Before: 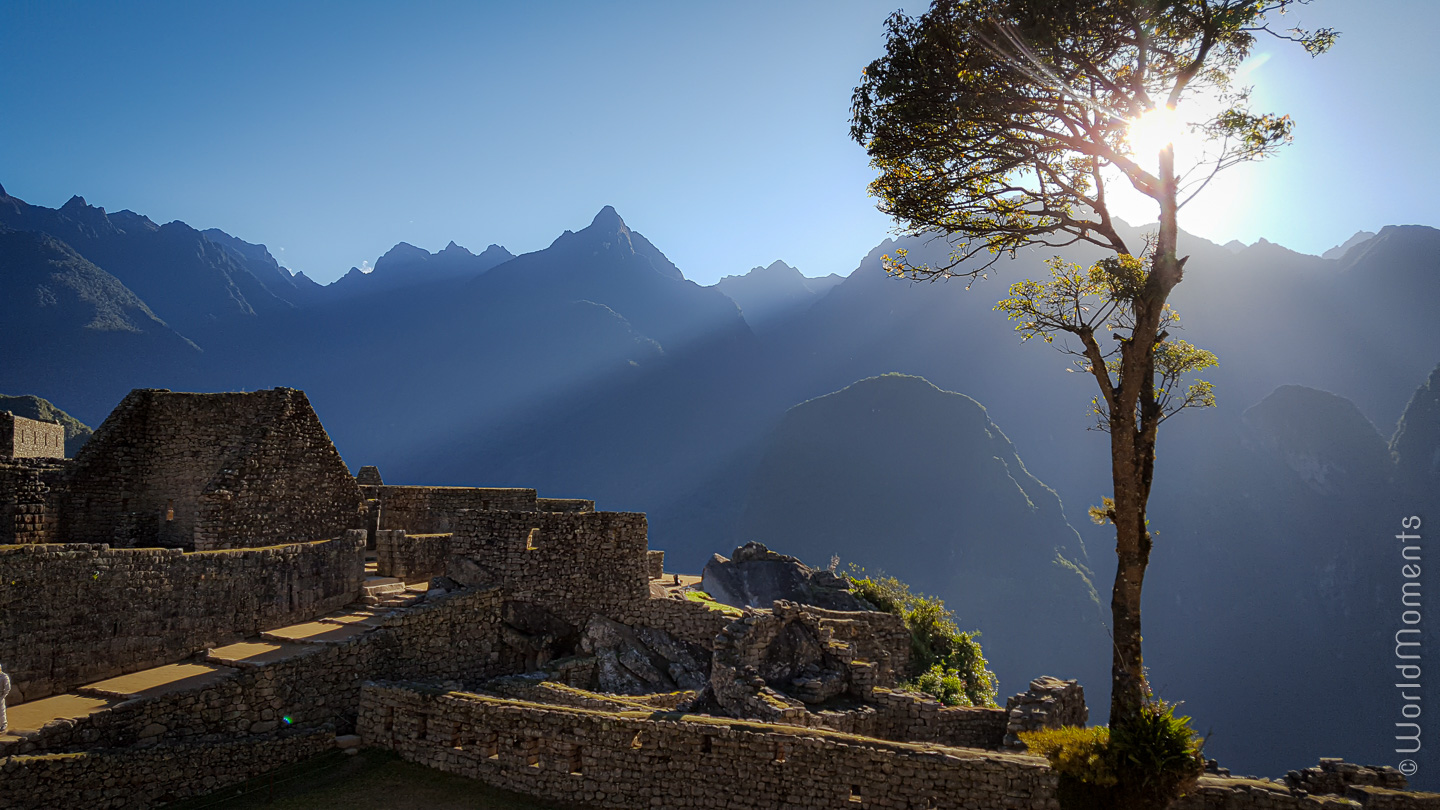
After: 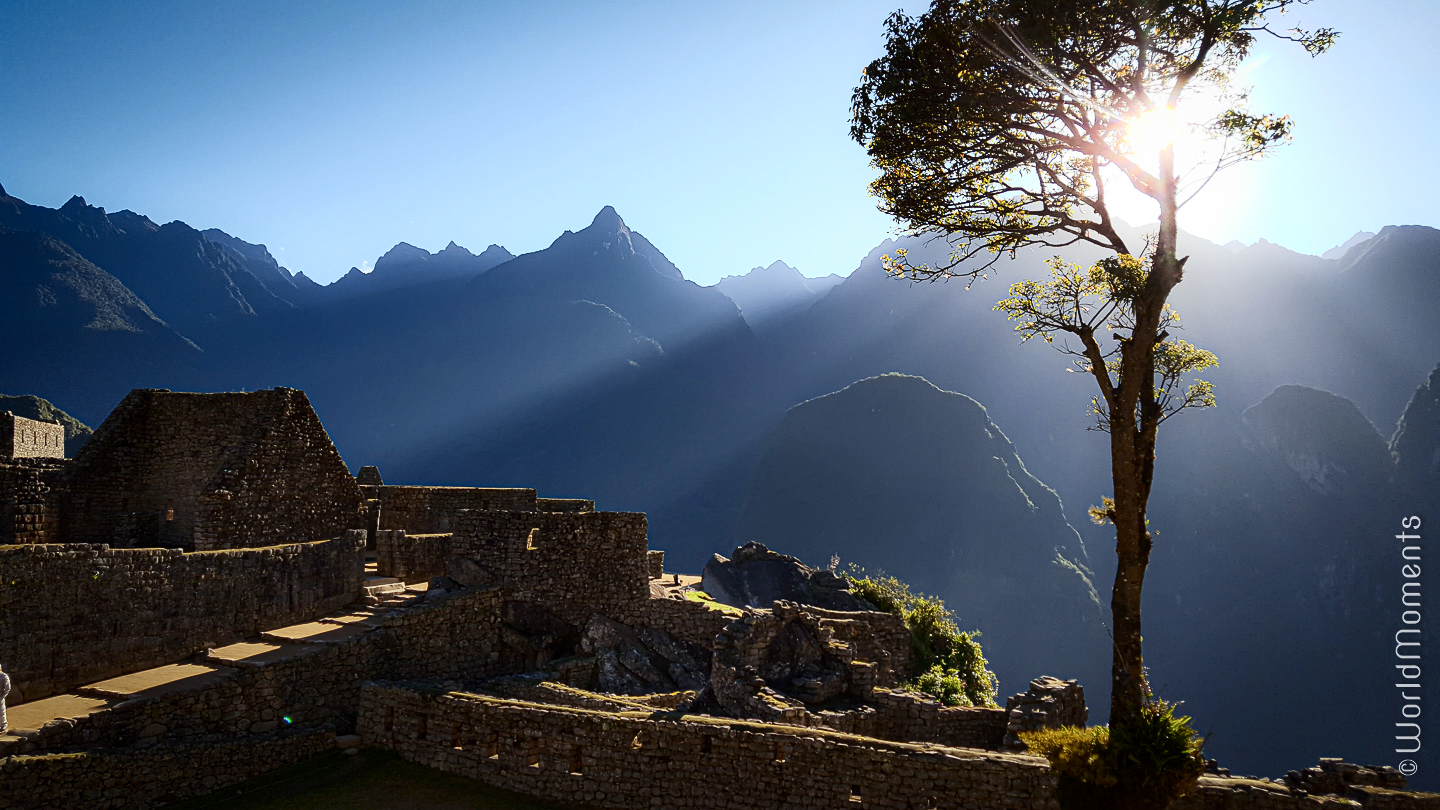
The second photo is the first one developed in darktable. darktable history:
contrast brightness saturation: contrast 0.385, brightness 0.099
